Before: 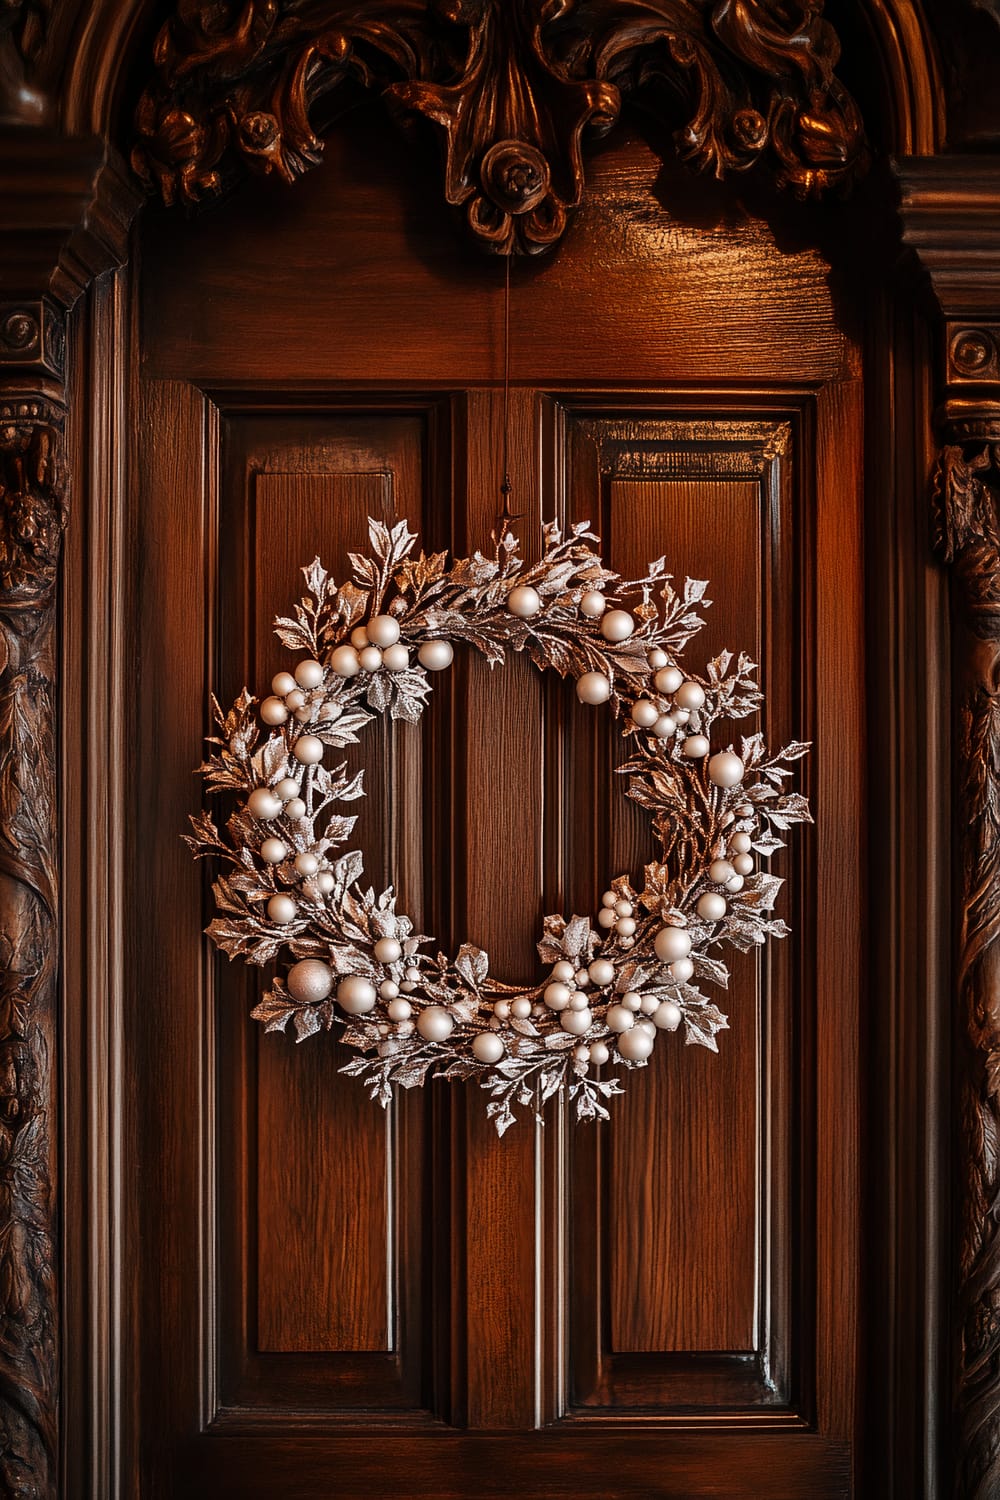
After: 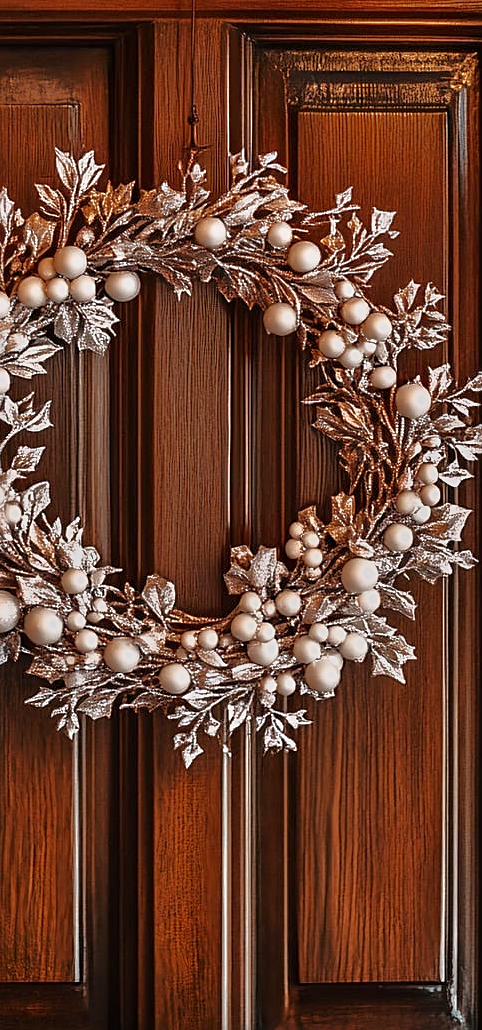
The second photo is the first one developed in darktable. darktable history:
sharpen: radius 1.864, amount 0.398, threshold 1.271
exposure: compensate highlight preservation false
crop: left 31.379%, top 24.658%, right 20.326%, bottom 6.628%
tone equalizer: -7 EV -0.63 EV, -6 EV 1 EV, -5 EV -0.45 EV, -4 EV 0.43 EV, -3 EV 0.41 EV, -2 EV 0.15 EV, -1 EV -0.15 EV, +0 EV -0.39 EV, smoothing diameter 25%, edges refinement/feathering 10, preserve details guided filter
